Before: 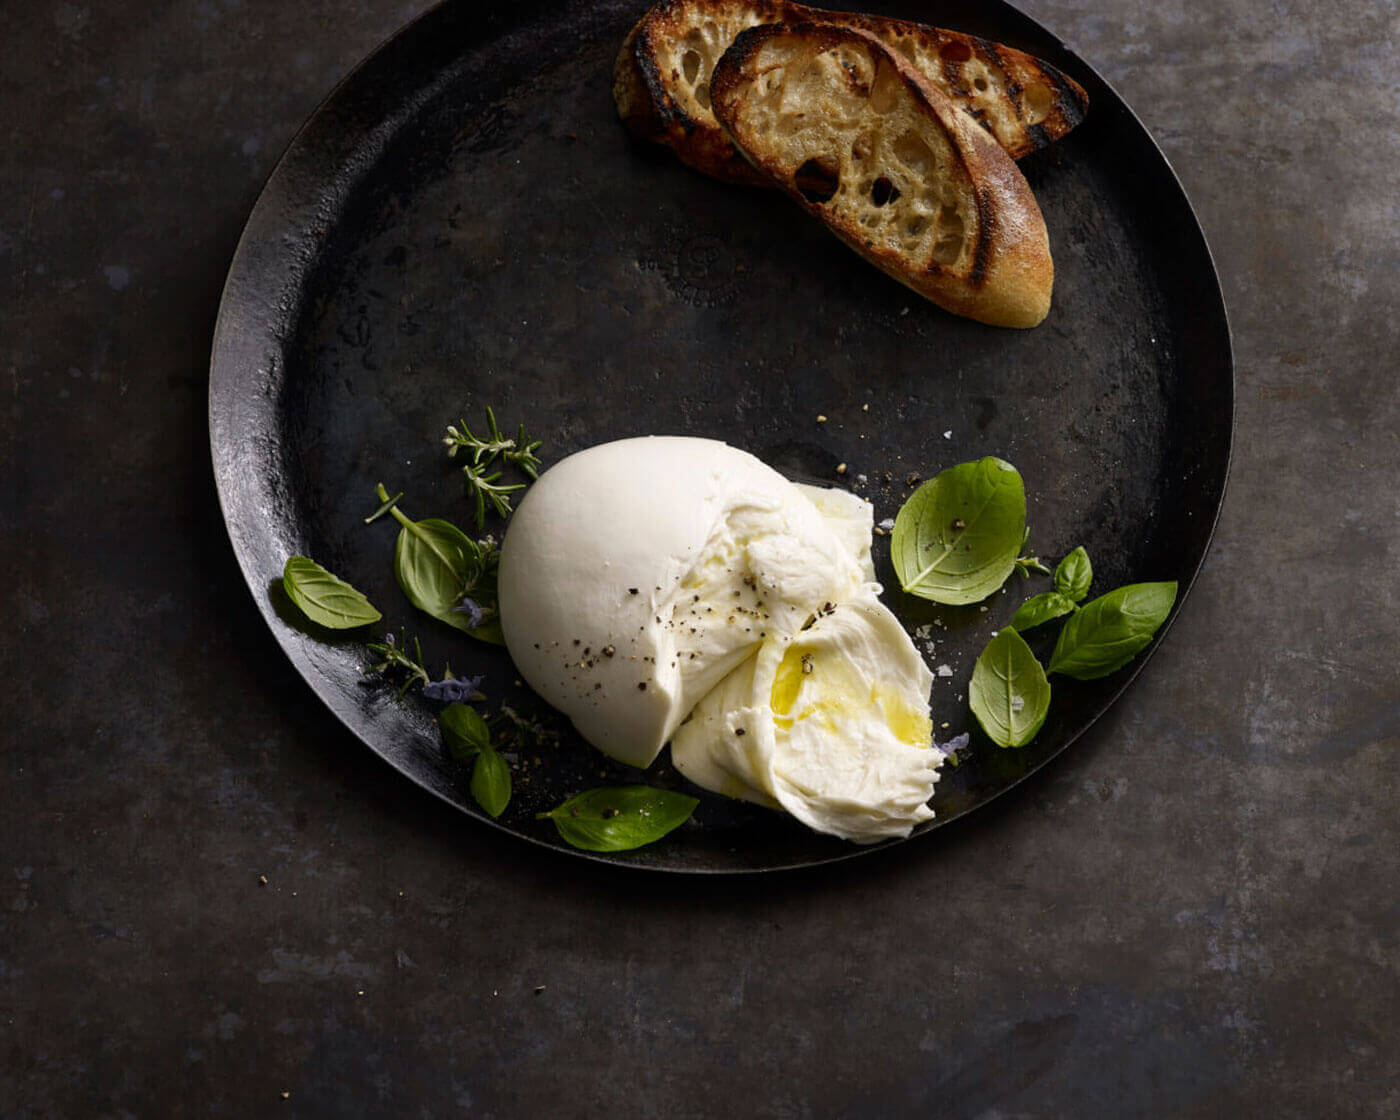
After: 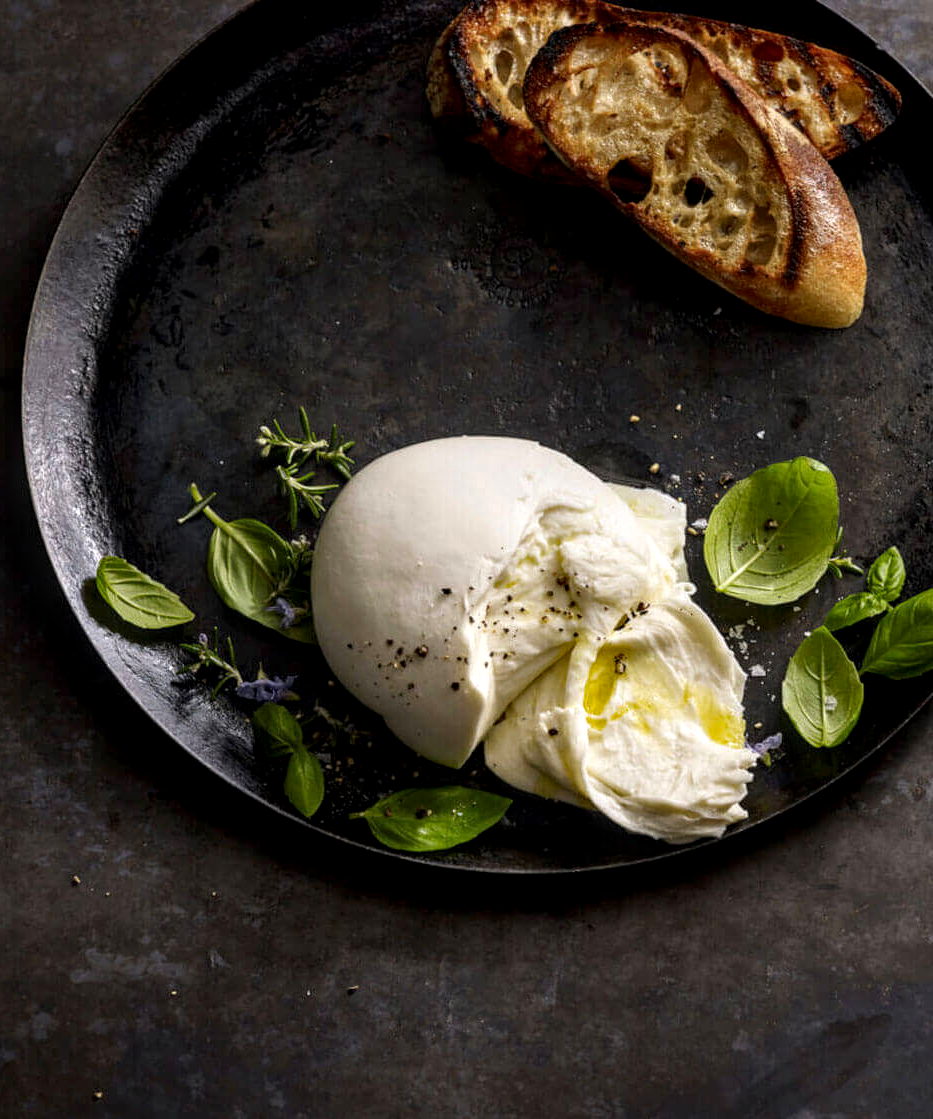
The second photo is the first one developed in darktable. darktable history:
crop and rotate: left 13.409%, right 19.924%
contrast brightness saturation: contrast 0.04, saturation 0.16
local contrast: detail 150%
